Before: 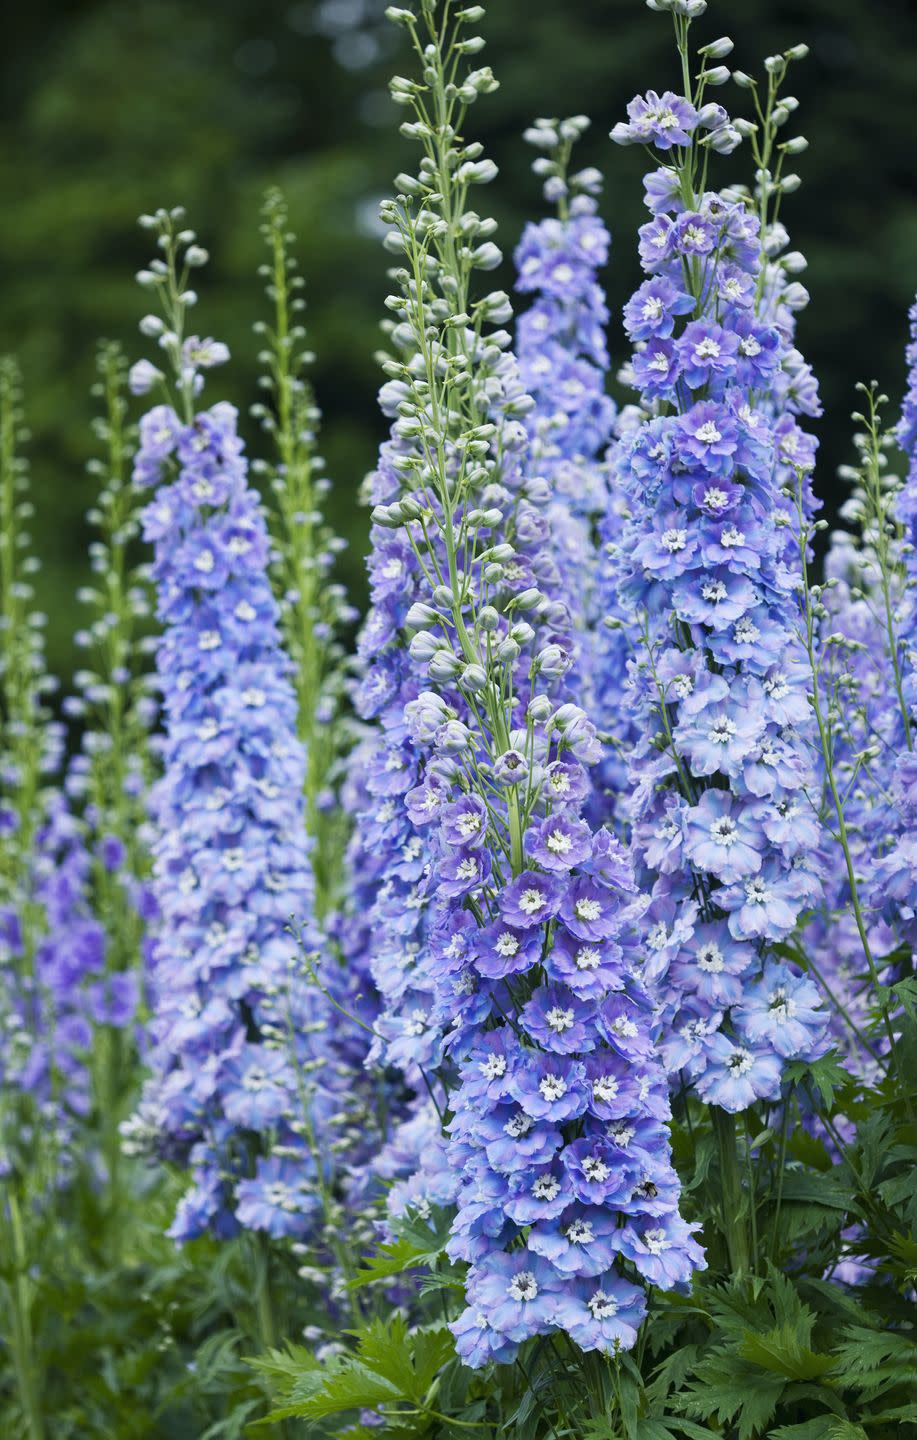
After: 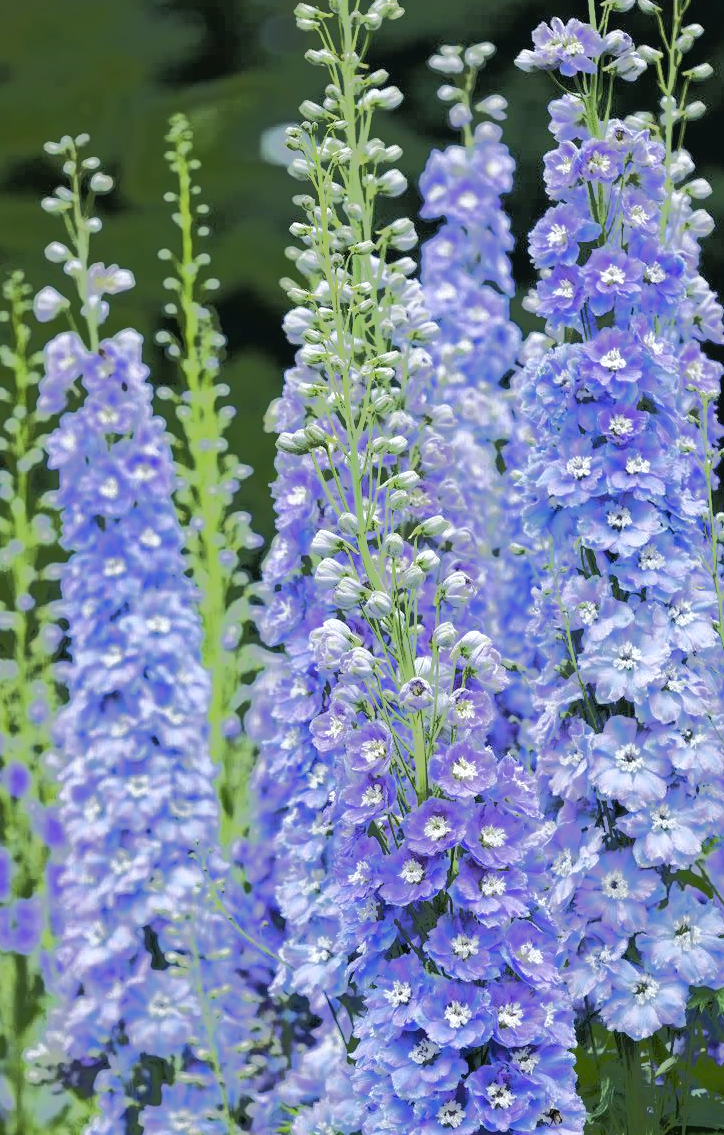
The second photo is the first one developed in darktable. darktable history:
tone equalizer: -7 EV -0.649 EV, -6 EV 1.02 EV, -5 EV -0.475 EV, -4 EV 0.449 EV, -3 EV 0.405 EV, -2 EV 0.172 EV, -1 EV -0.158 EV, +0 EV -0.38 EV, edges refinement/feathering 500, mask exposure compensation -1.57 EV, preserve details no
exposure: exposure 0.125 EV, compensate highlight preservation false
crop and rotate: left 10.506%, top 5.121%, right 10.495%, bottom 16.035%
